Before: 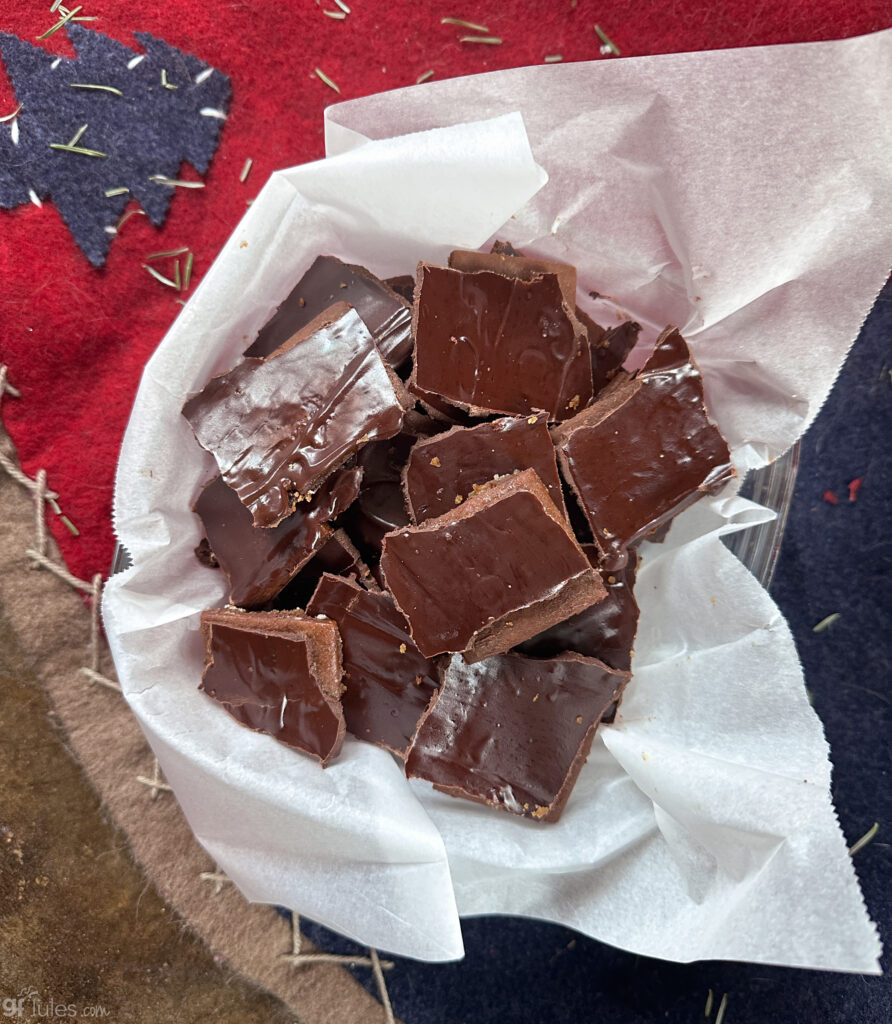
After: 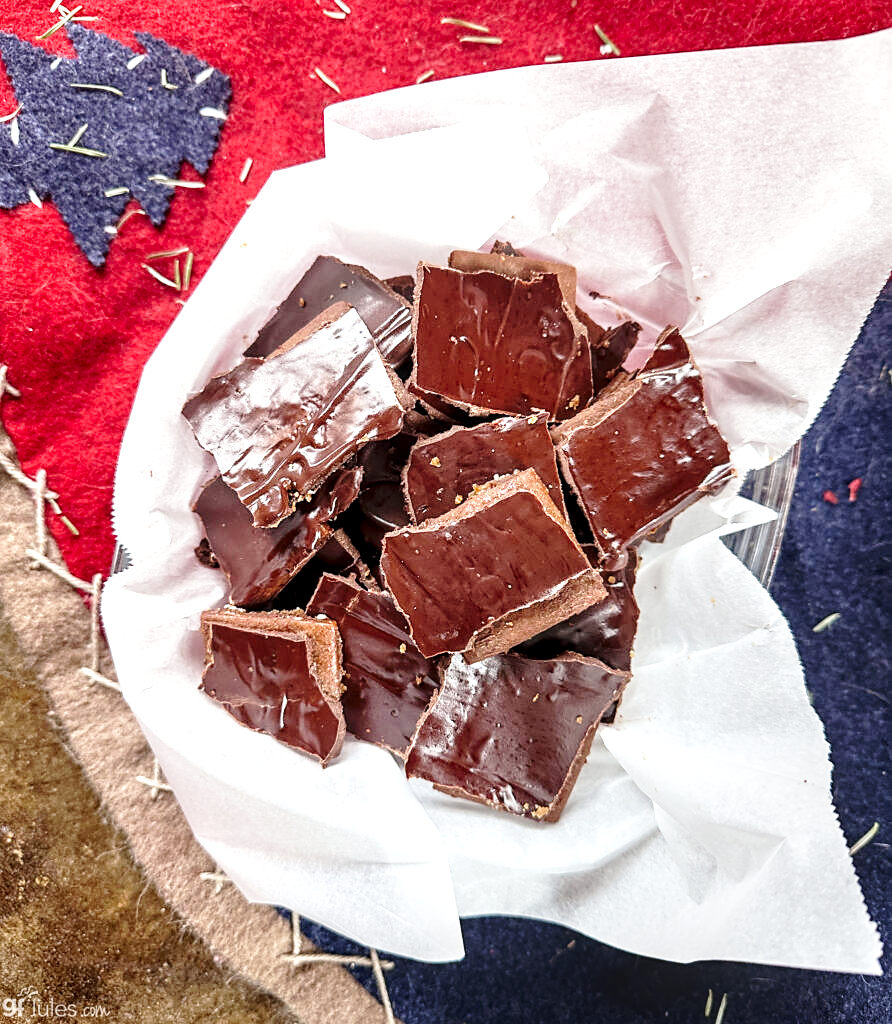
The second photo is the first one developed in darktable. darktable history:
local contrast: detail 144%
sharpen: radius 1.854, amount 0.401, threshold 1.589
exposure: exposure 0.297 EV, compensate exposure bias true, compensate highlight preservation false
base curve: curves: ch0 [(0, 0) (0.028, 0.03) (0.121, 0.232) (0.46, 0.748) (0.859, 0.968) (1, 1)], preserve colors none
